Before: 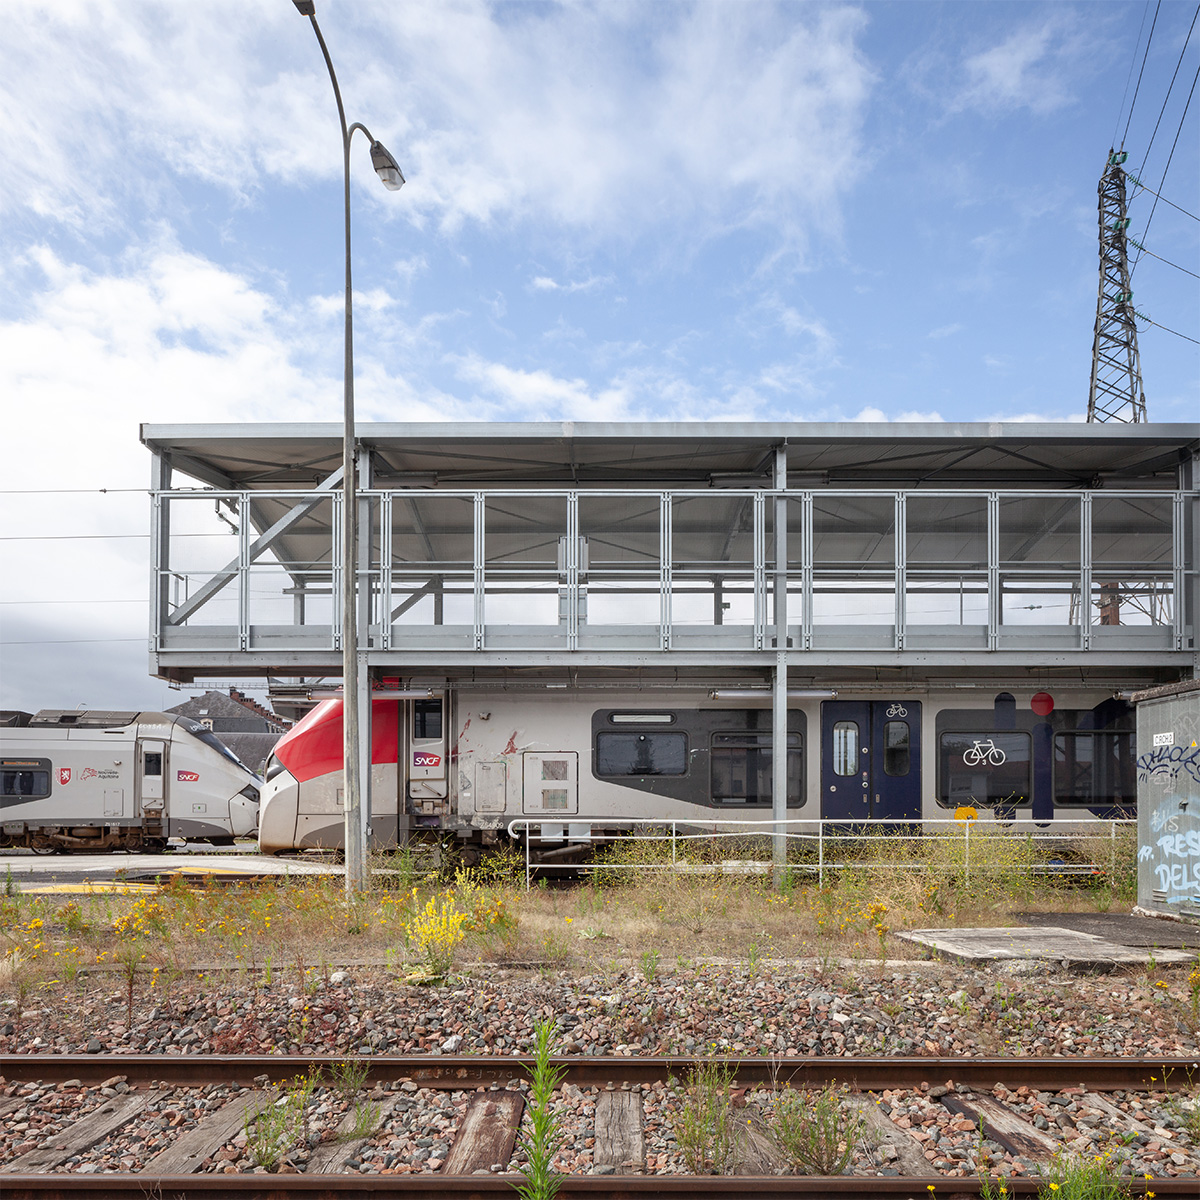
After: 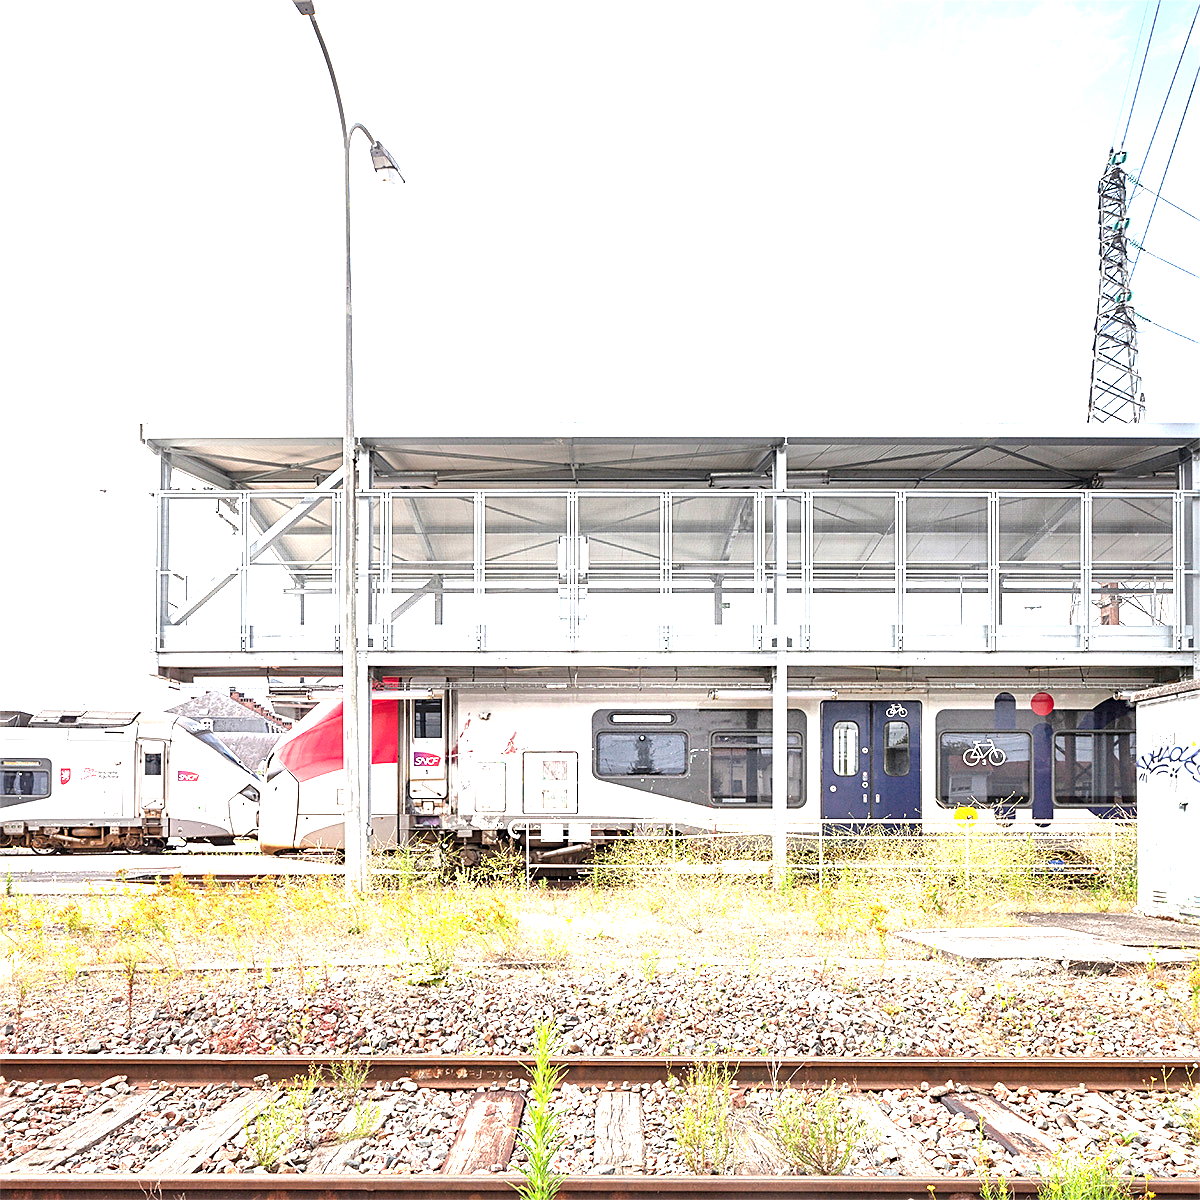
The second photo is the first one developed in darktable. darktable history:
exposure: exposure 2.284 EV, compensate highlight preservation false
sharpen: on, module defaults
